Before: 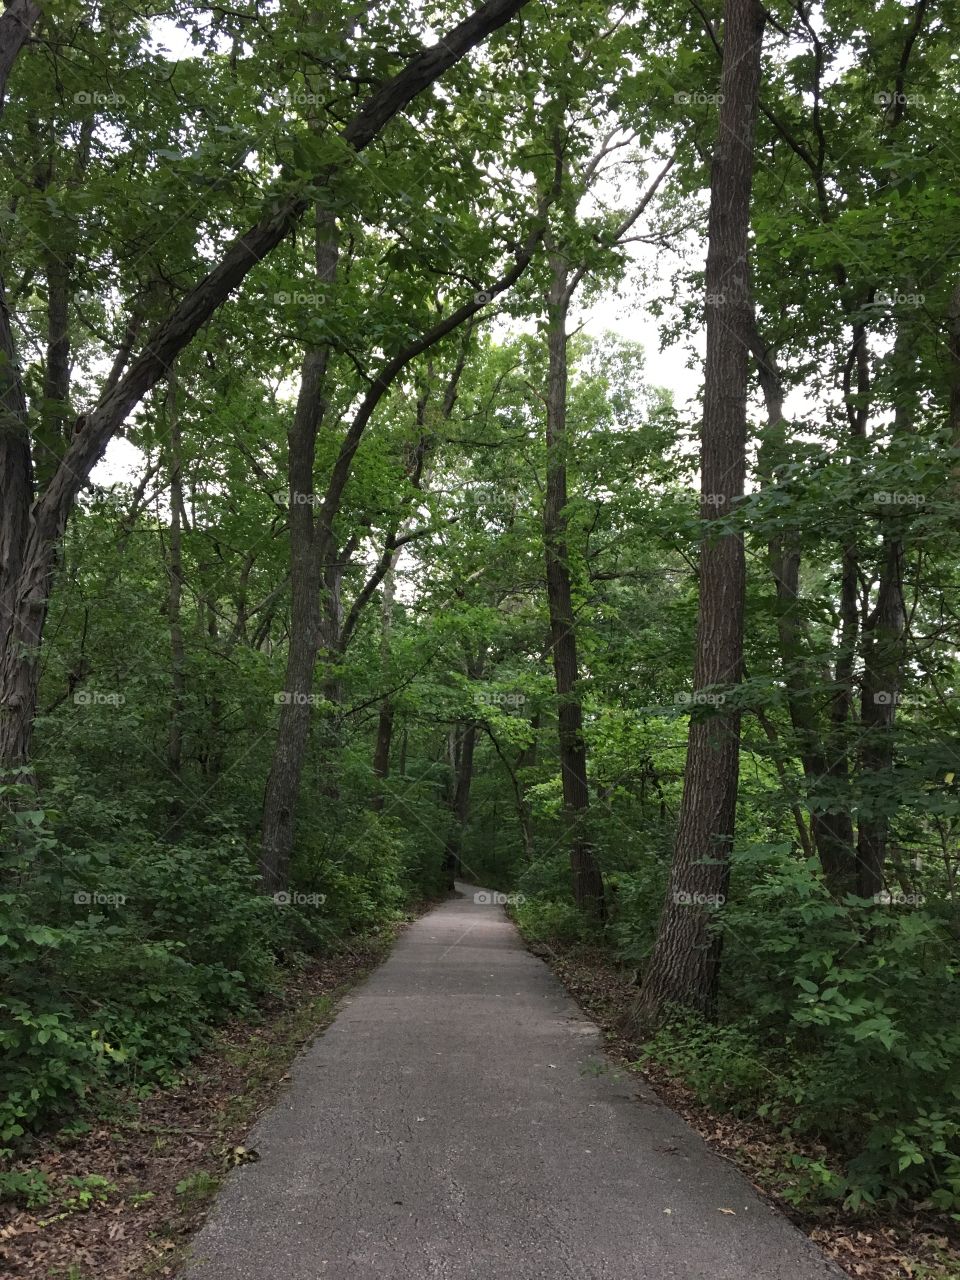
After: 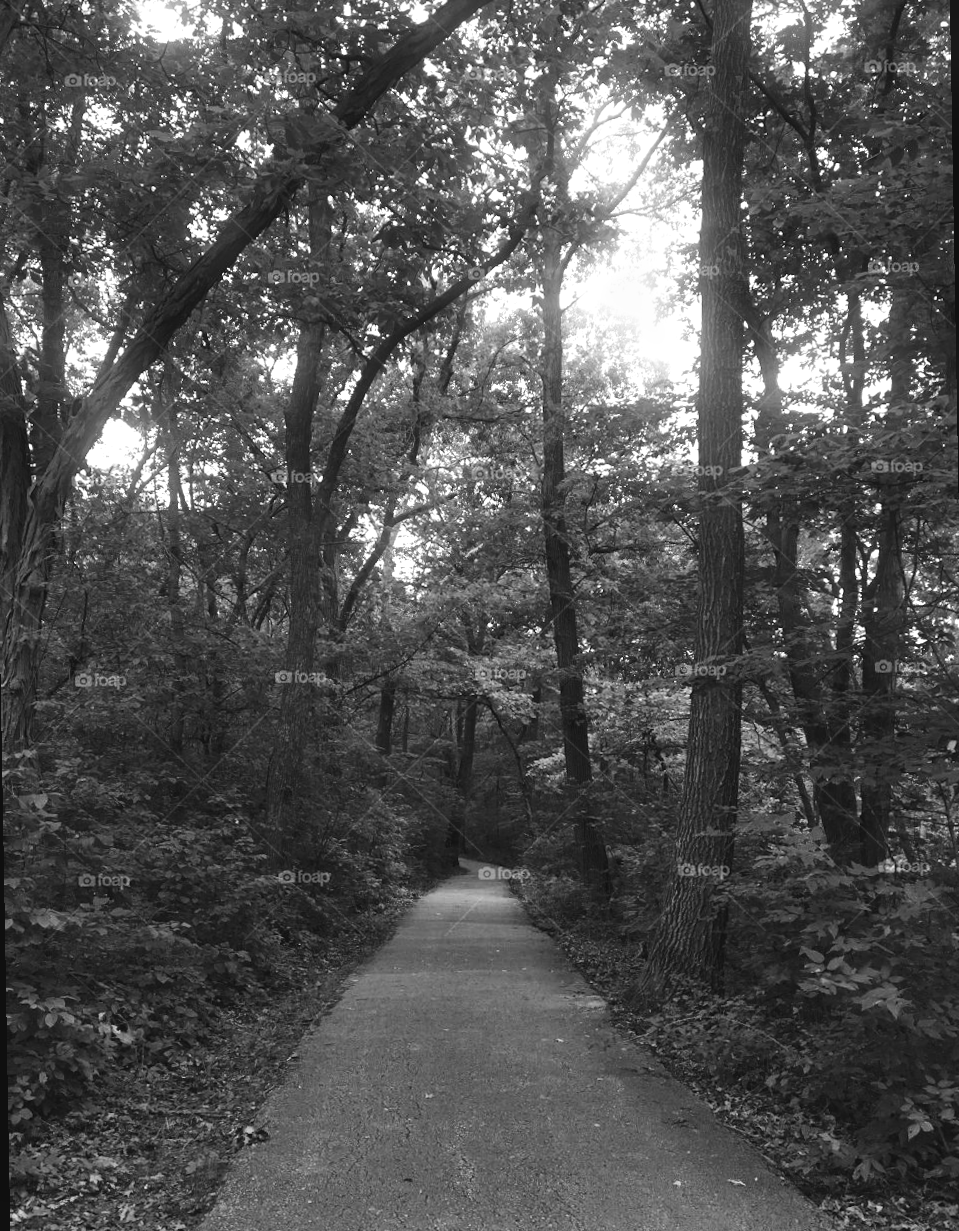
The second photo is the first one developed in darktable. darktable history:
rotate and perspective: rotation -1°, crop left 0.011, crop right 0.989, crop top 0.025, crop bottom 0.975
monochrome: a 32, b 64, size 2.3
bloom: size 5%, threshold 95%, strength 15%
tone equalizer: -8 EV -0.417 EV, -7 EV -0.389 EV, -6 EV -0.333 EV, -5 EV -0.222 EV, -3 EV 0.222 EV, -2 EV 0.333 EV, -1 EV 0.389 EV, +0 EV 0.417 EV, edges refinement/feathering 500, mask exposure compensation -1.57 EV, preserve details no
color balance rgb: shadows lift › chroma 2%, shadows lift › hue 250°, power › hue 326.4°, highlights gain › chroma 2%, highlights gain › hue 64.8°, global offset › luminance 0.5%, global offset › hue 58.8°, perceptual saturation grading › highlights -25%, perceptual saturation grading › shadows 30%, global vibrance 15%
